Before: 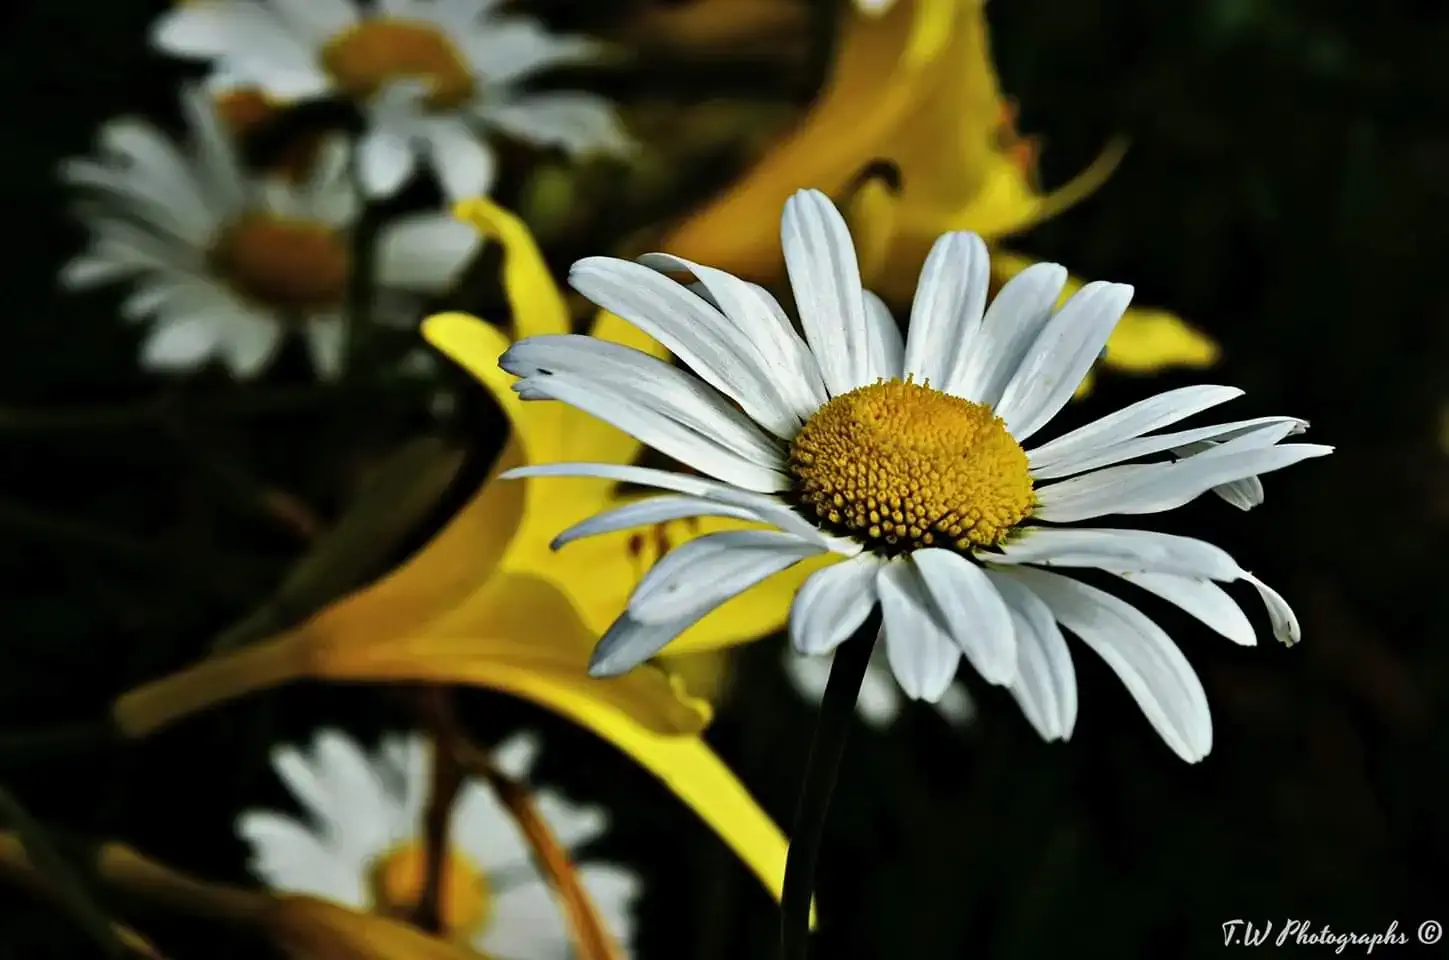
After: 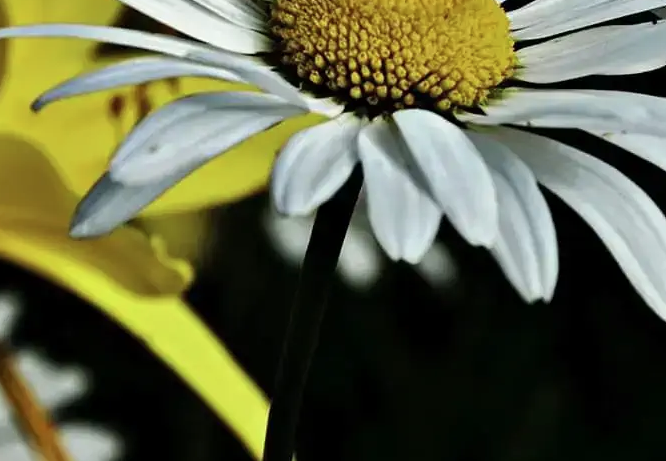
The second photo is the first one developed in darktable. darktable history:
crop: left 35.83%, top 45.768%, right 18.152%, bottom 6.197%
color zones: curves: ch1 [(0.113, 0.438) (0.75, 0.5)]; ch2 [(0.12, 0.526) (0.75, 0.5)]
